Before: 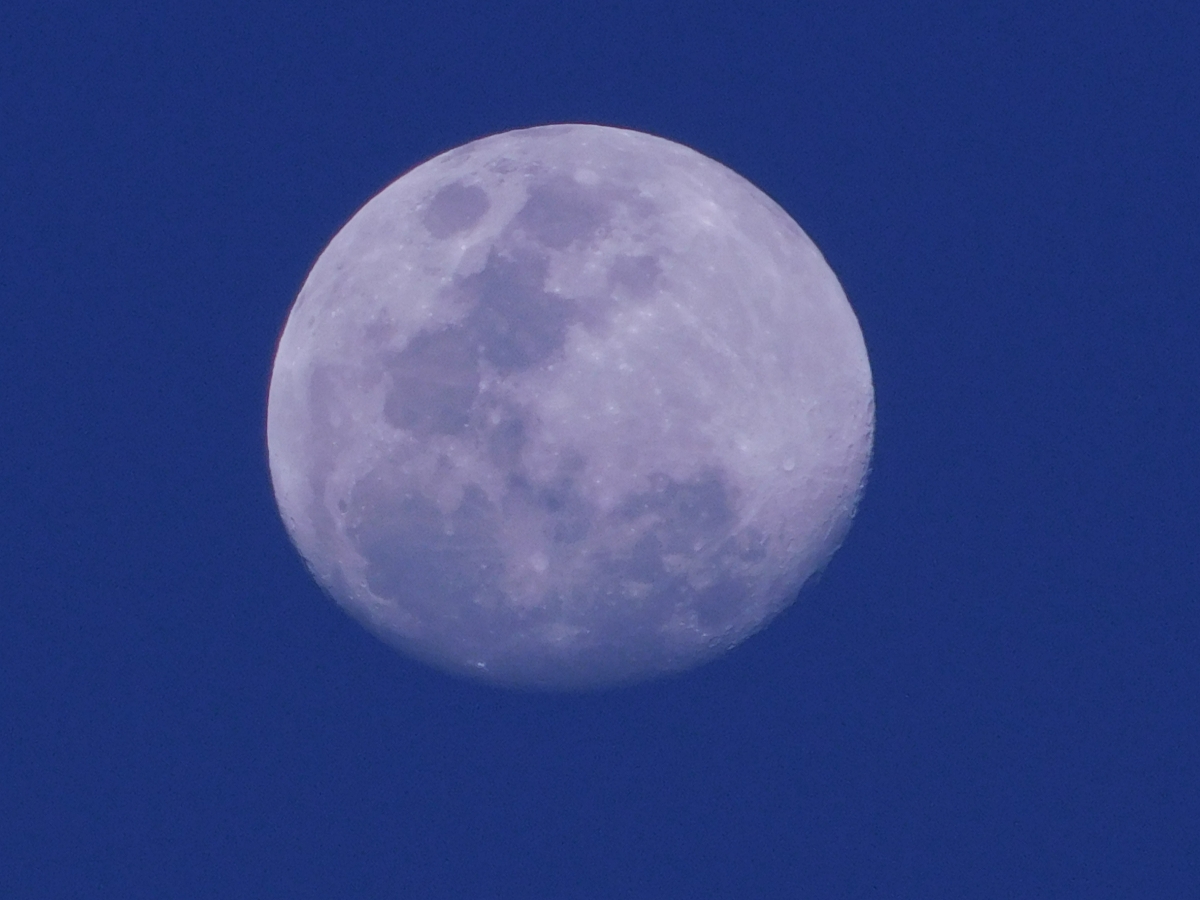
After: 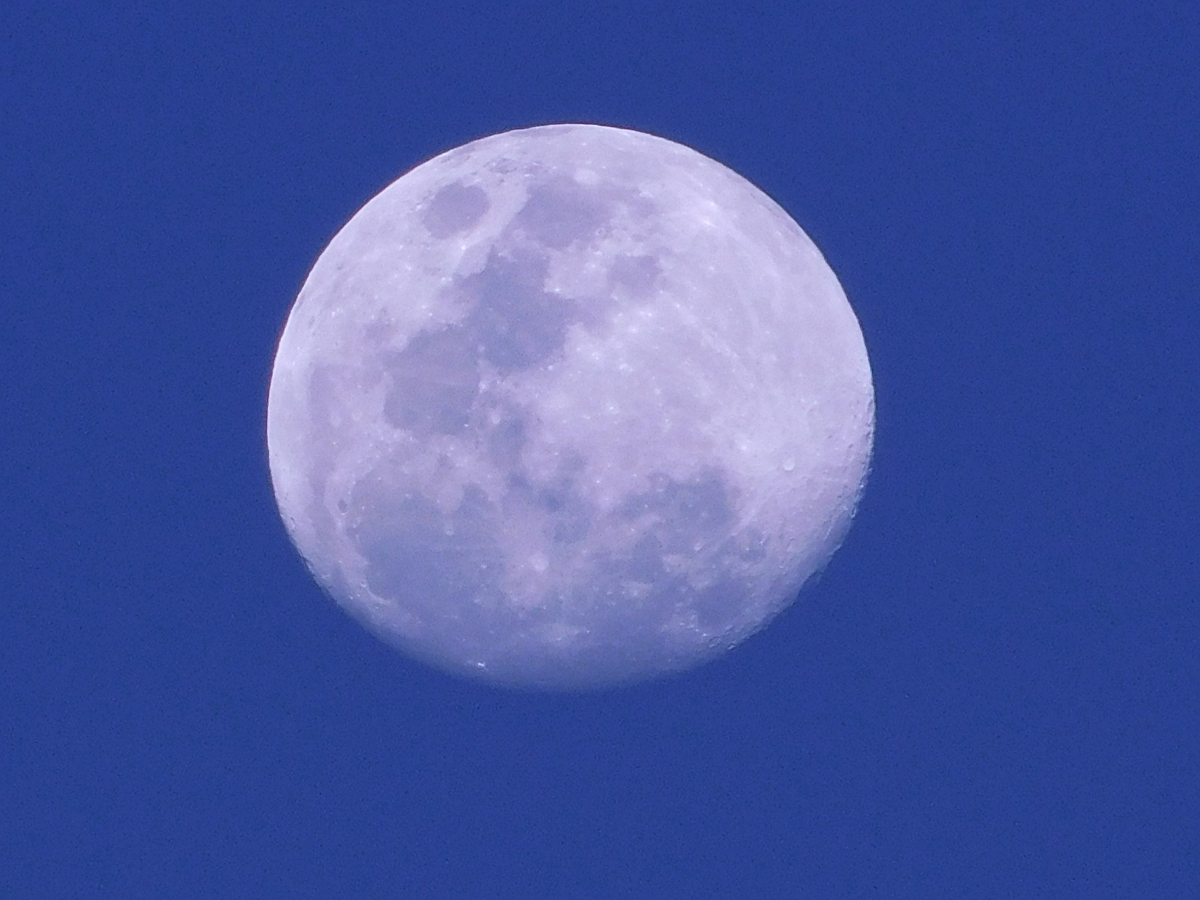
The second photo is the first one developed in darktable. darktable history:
haze removal: strength -0.11, compatibility mode true, adaptive false
sharpen: on, module defaults
exposure: exposure 0.608 EV, compensate exposure bias true, compensate highlight preservation false
